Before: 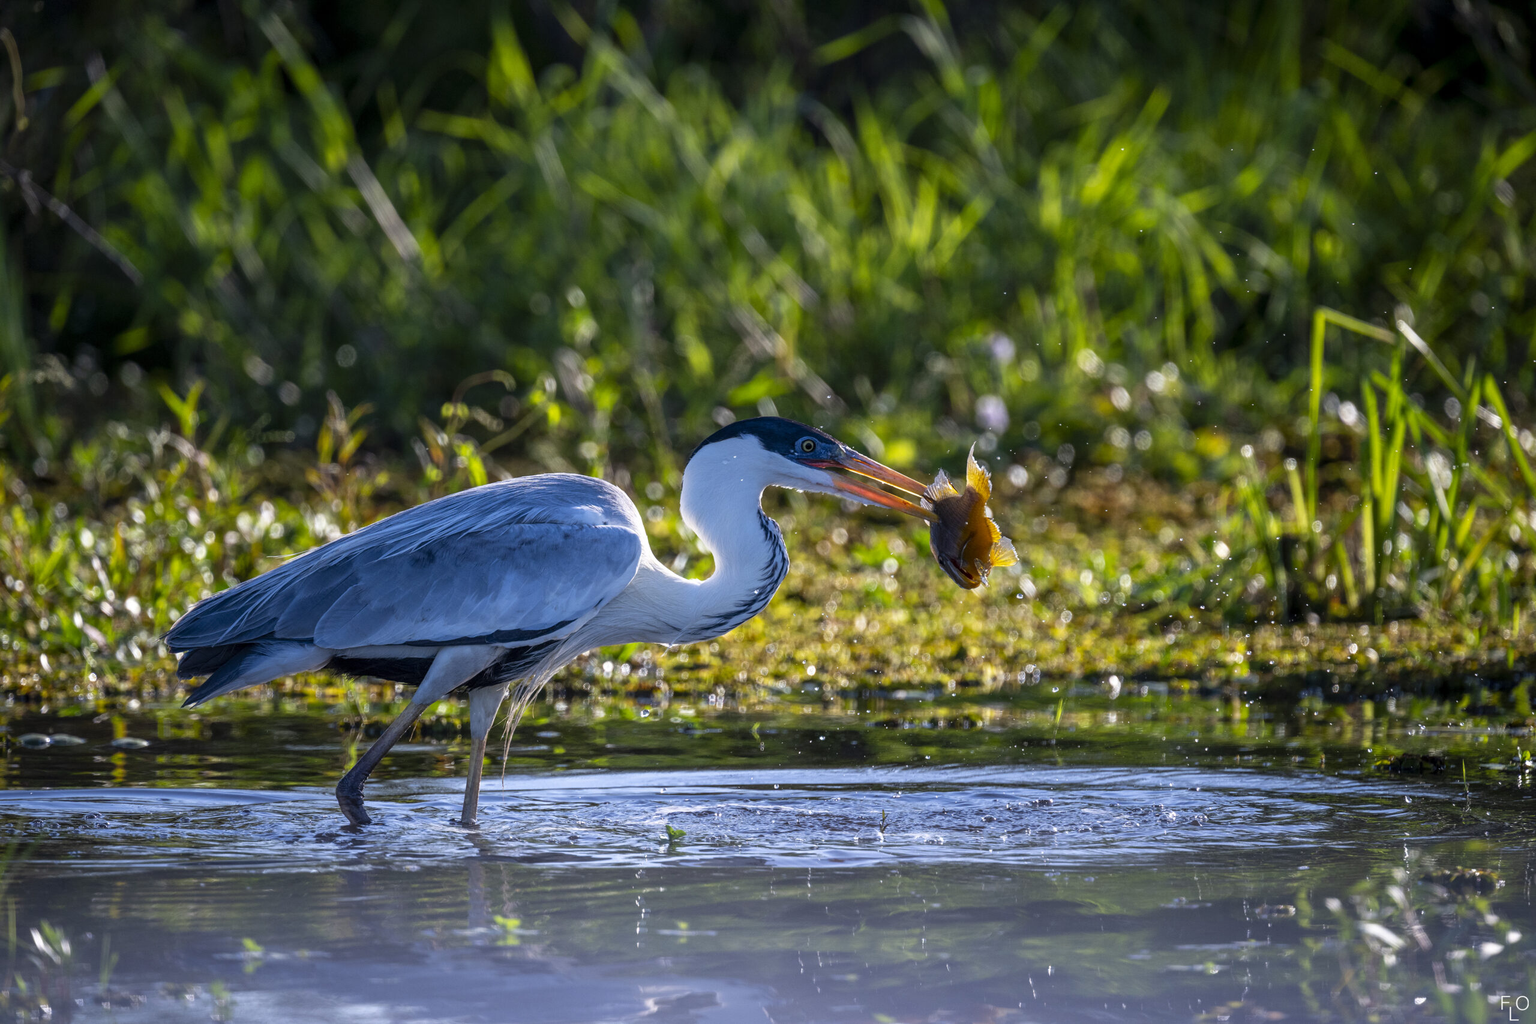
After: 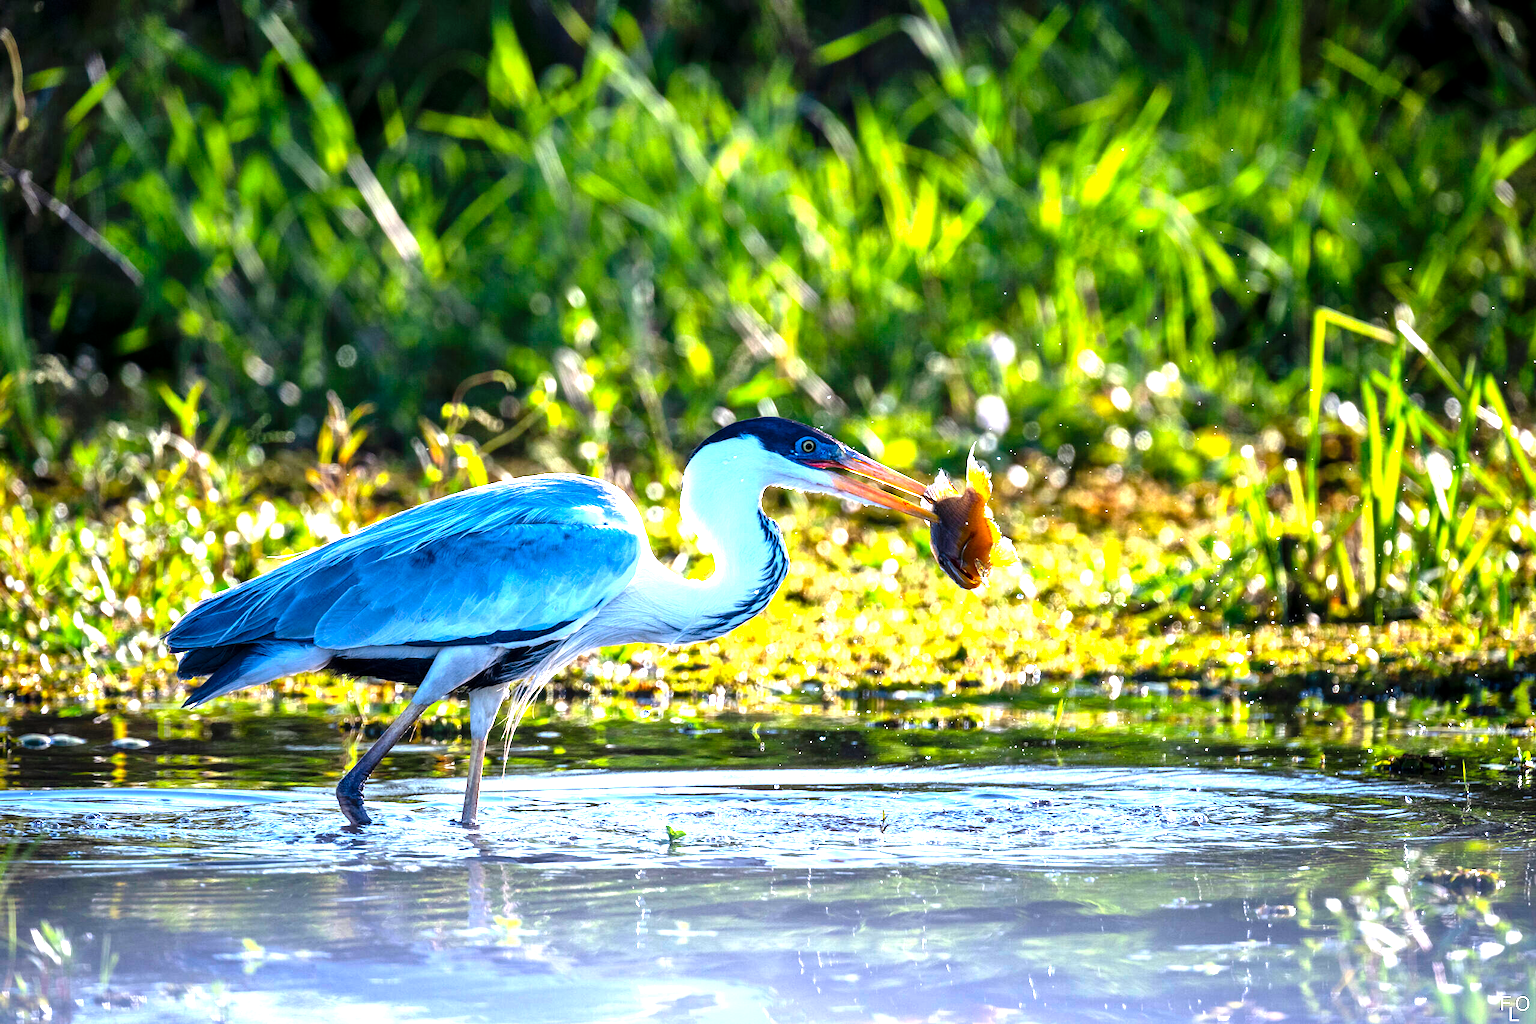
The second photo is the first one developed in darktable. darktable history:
levels: levels [0, 0.281, 0.562]
shadows and highlights: shadows 37.27, highlights -28.18, soften with gaussian
